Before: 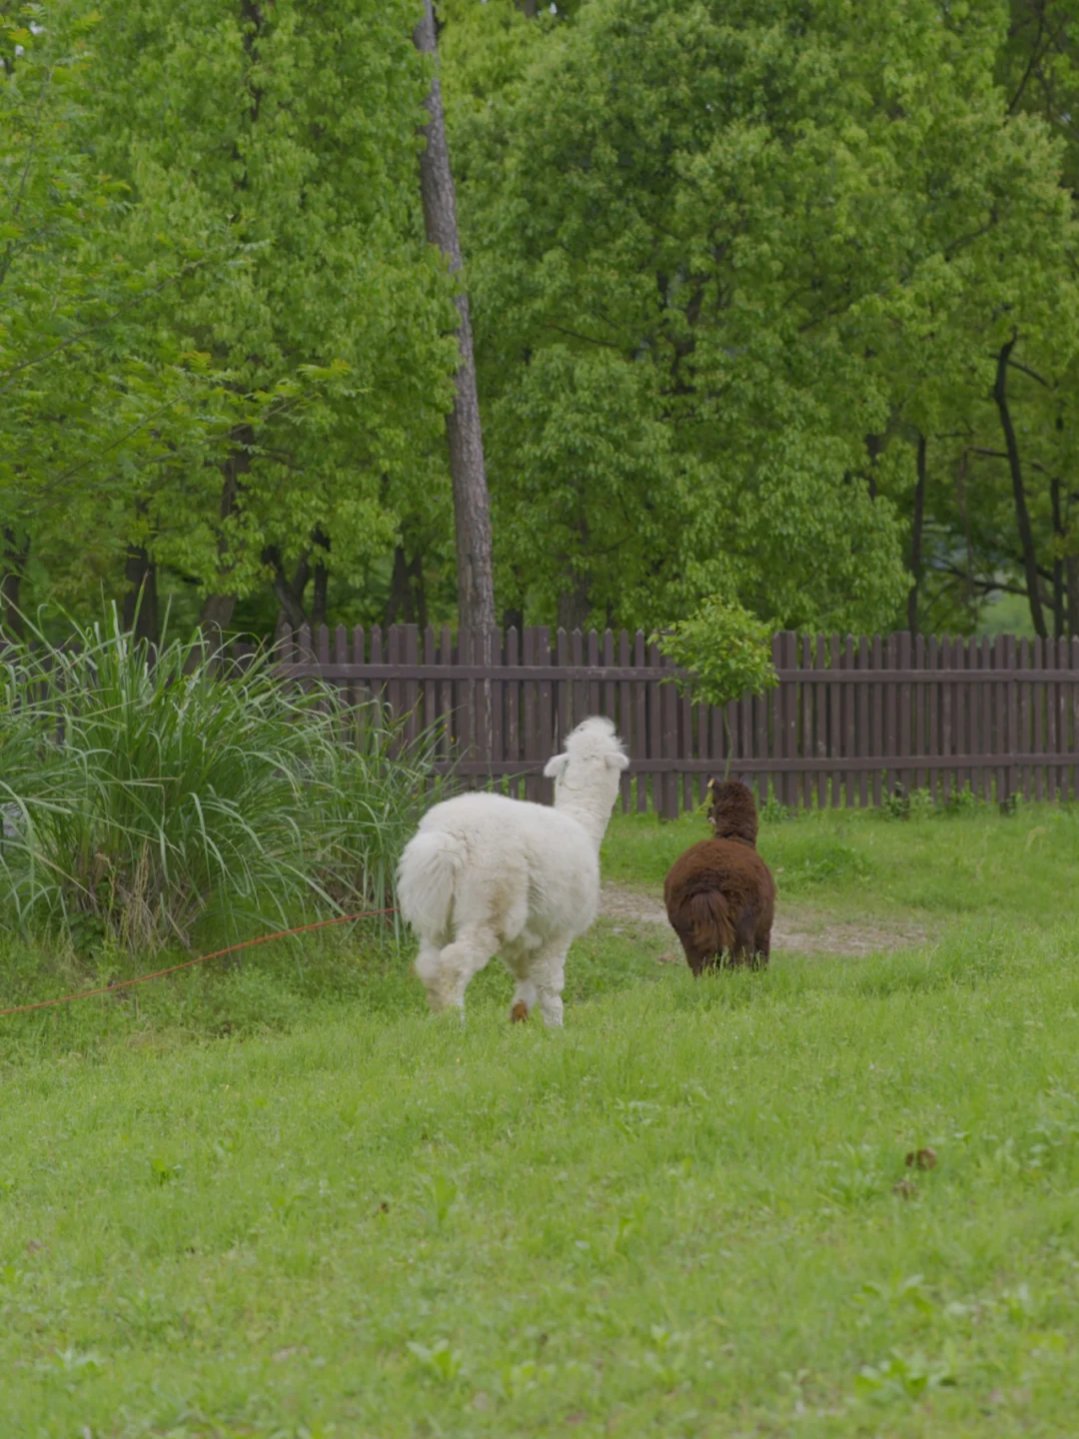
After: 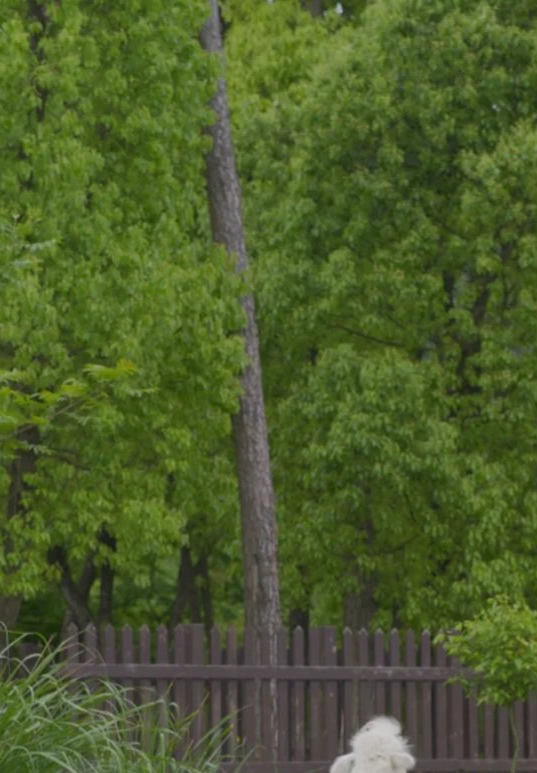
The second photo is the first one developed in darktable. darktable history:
crop: left 19.852%, right 30.294%, bottom 46.267%
